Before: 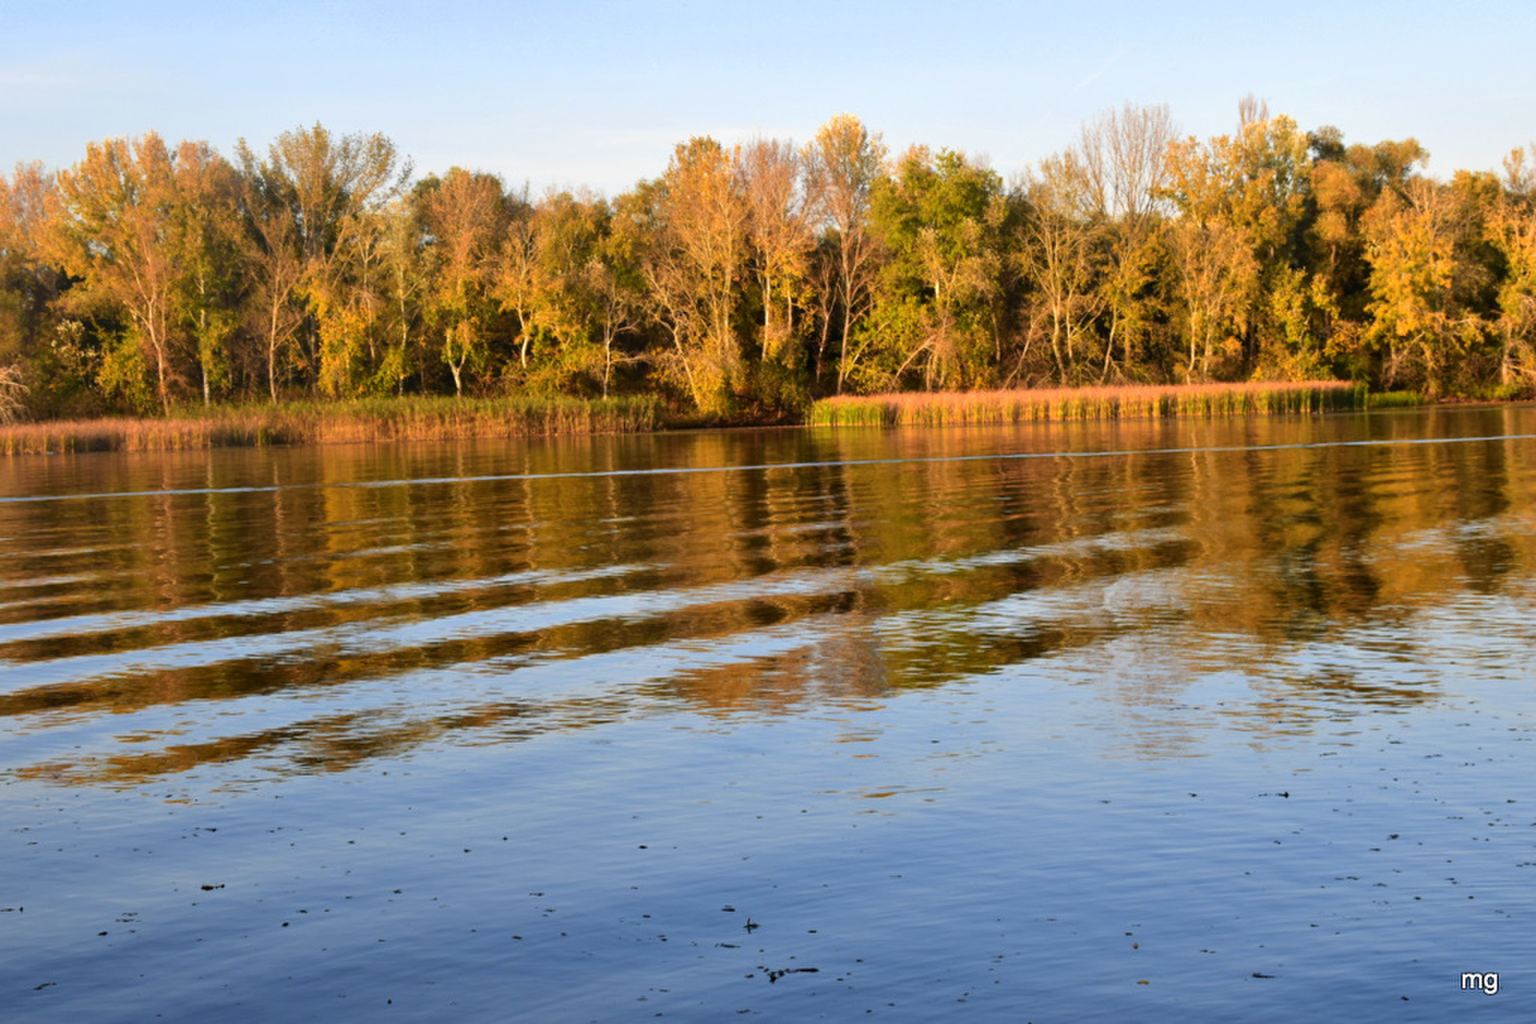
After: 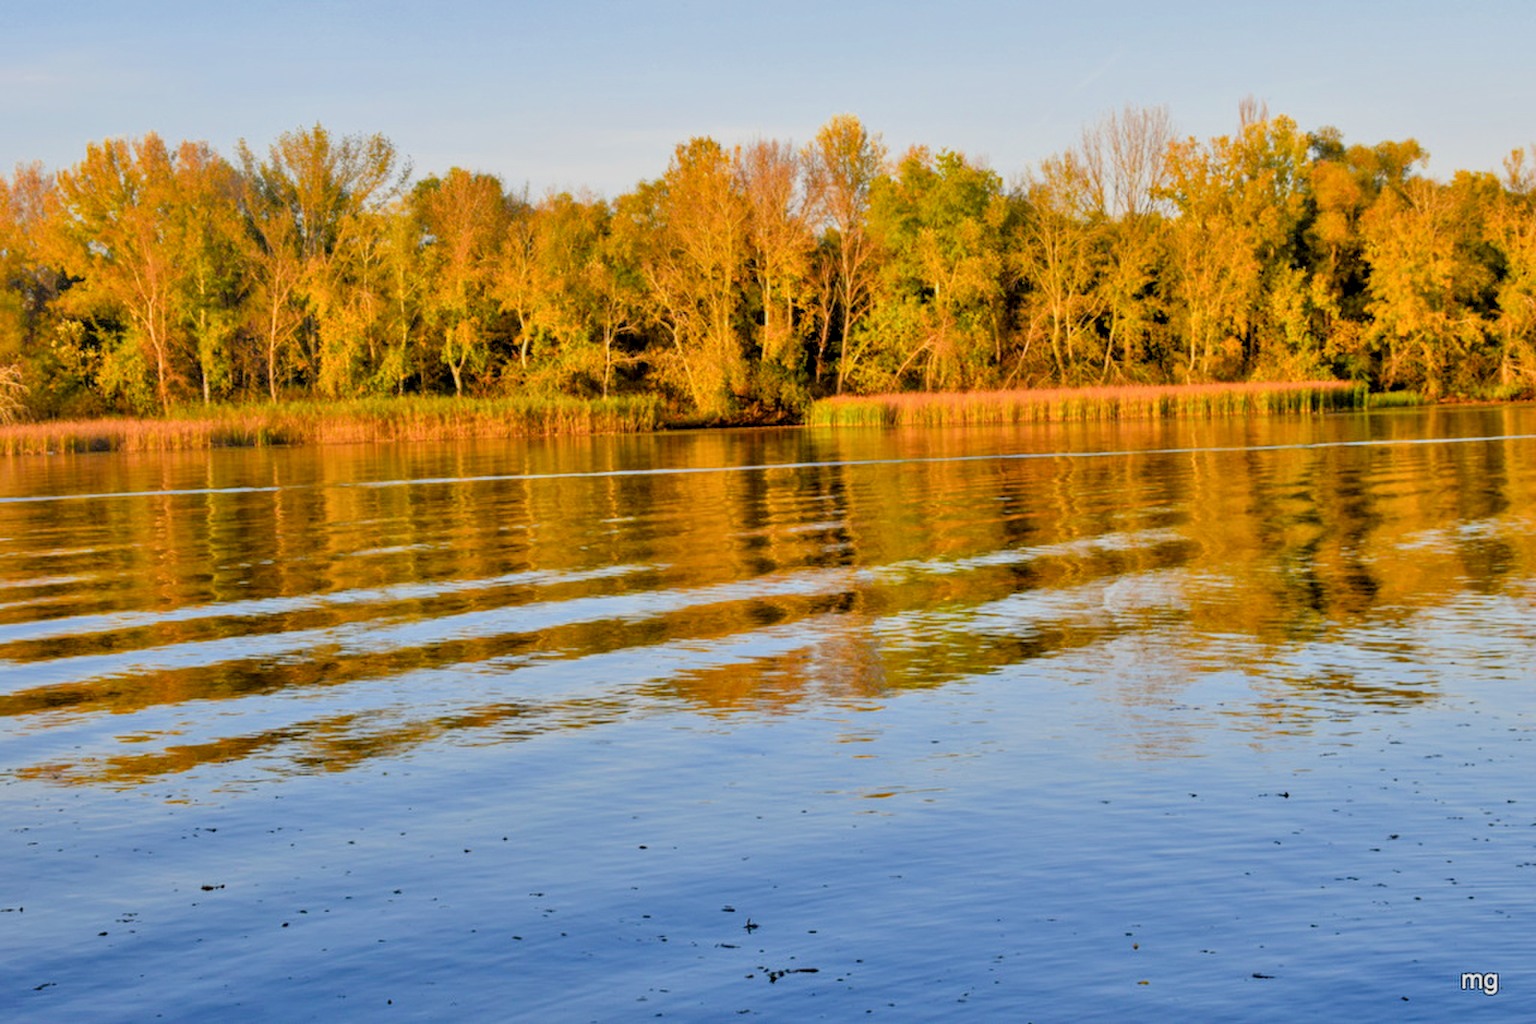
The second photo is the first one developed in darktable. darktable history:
filmic rgb "scene-referred default": black relative exposure -7.65 EV, white relative exposure 4.56 EV, hardness 3.61
local contrast: on, module defaults
color balance rgb: perceptual saturation grading › global saturation 25%, global vibrance 20%
tone equalizer "relight: fill-in": -7 EV 0.15 EV, -6 EV 0.6 EV, -5 EV 1.15 EV, -4 EV 1.33 EV, -3 EV 1.15 EV, -2 EV 0.6 EV, -1 EV 0.15 EV, mask exposure compensation -0.5 EV
